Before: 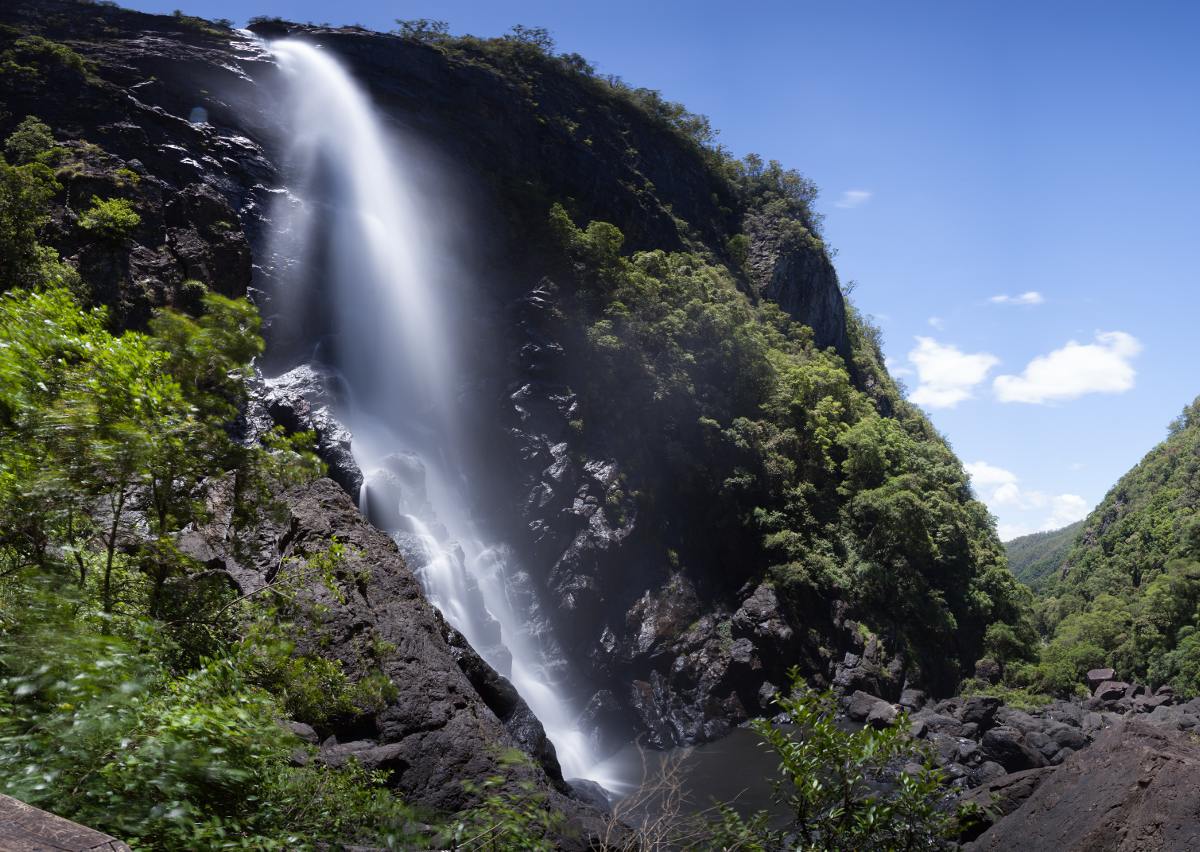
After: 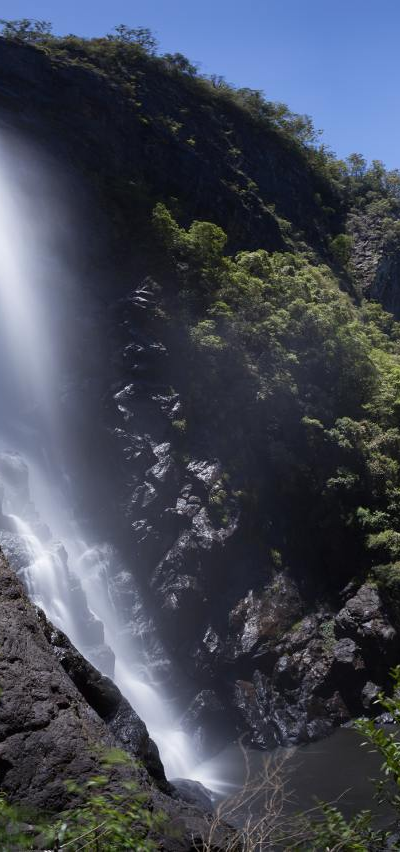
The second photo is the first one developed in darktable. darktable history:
crop: left 33.124%, right 33.509%
